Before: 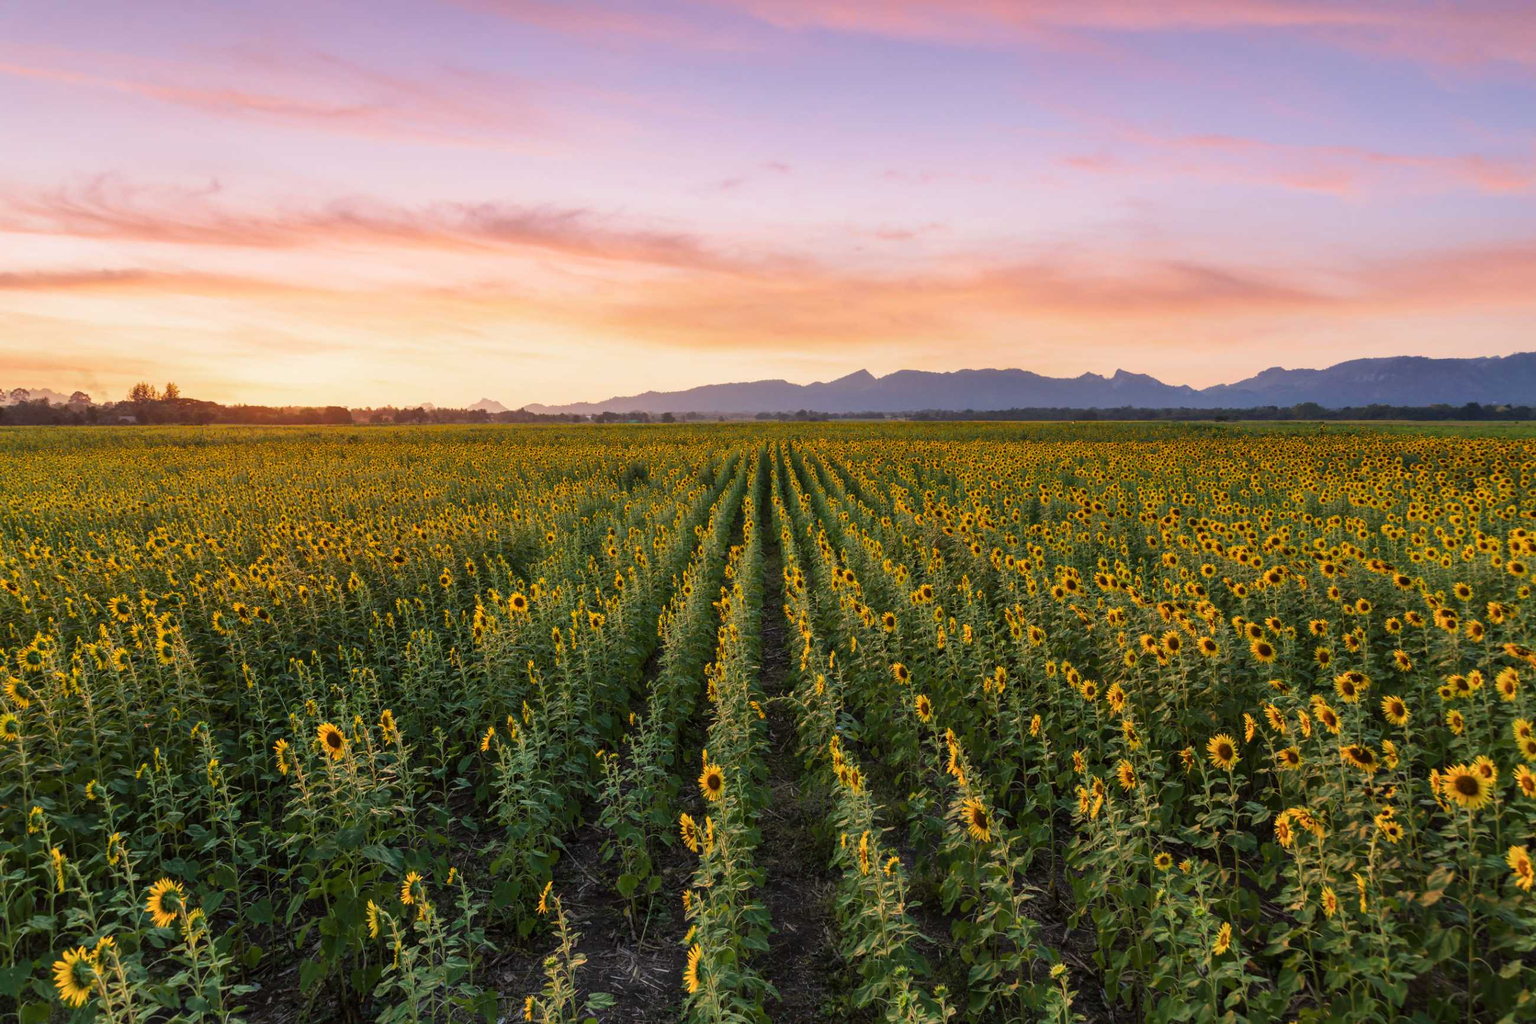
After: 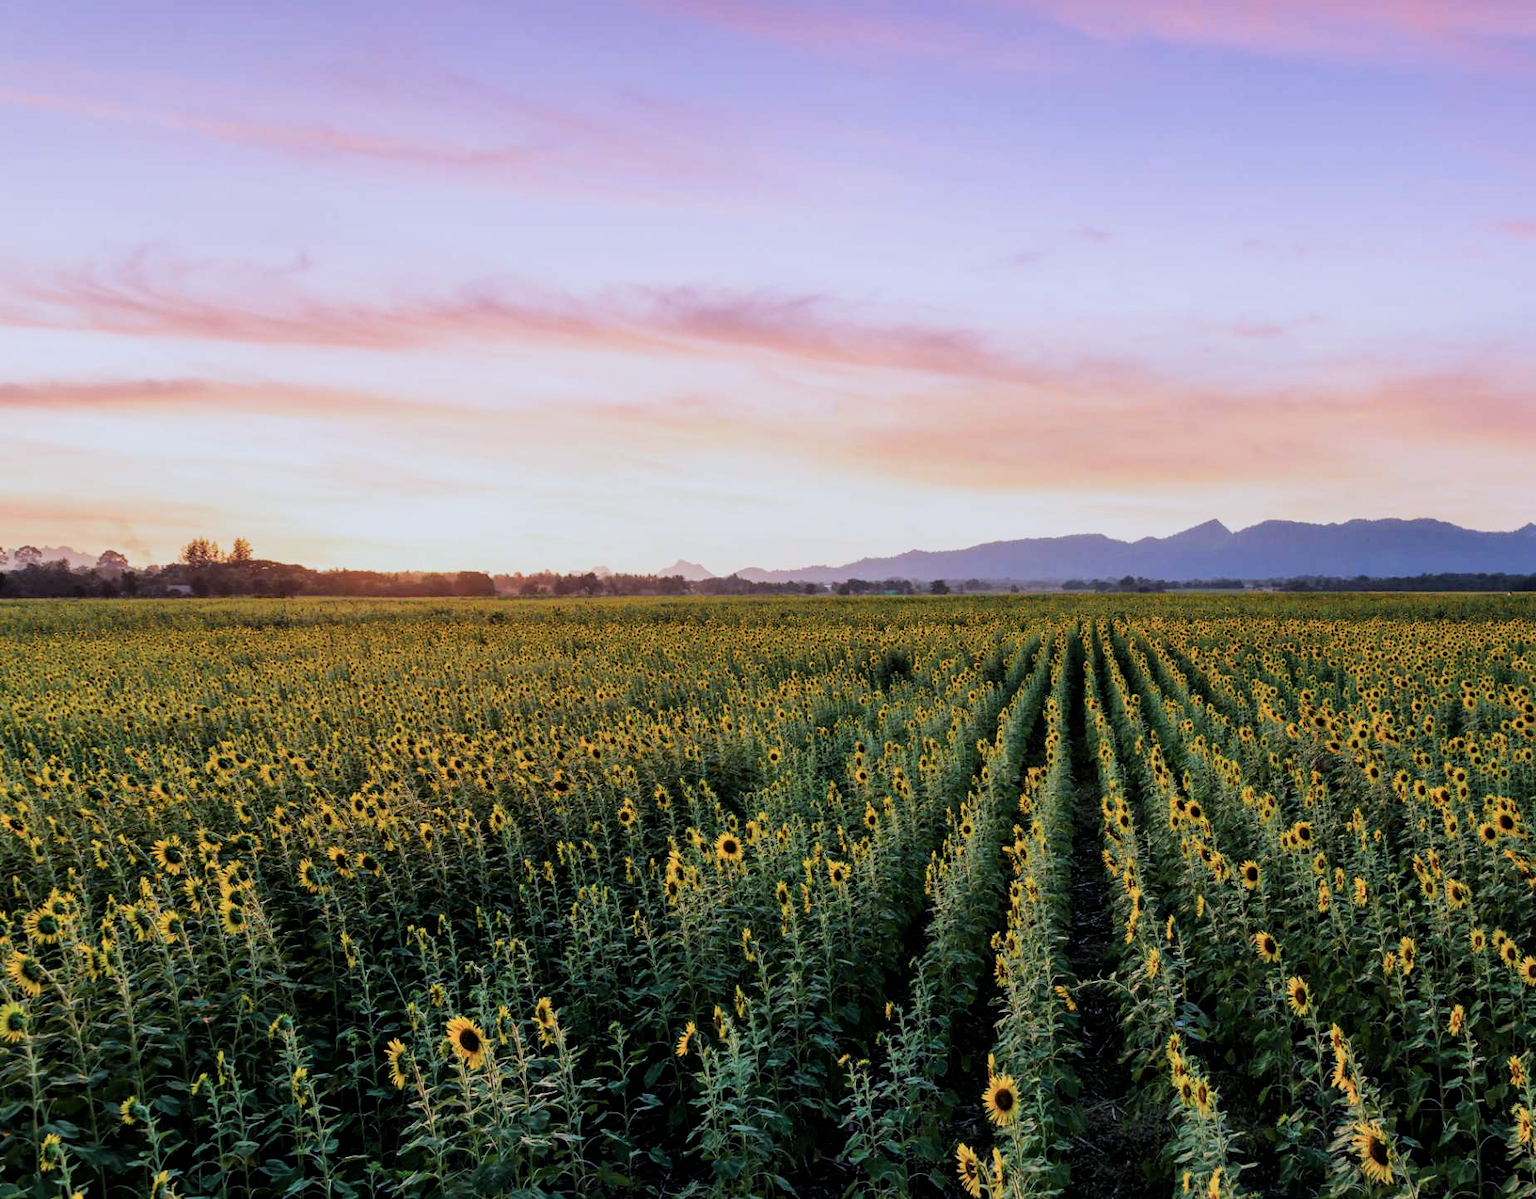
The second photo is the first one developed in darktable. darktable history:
filmic rgb: black relative exposure -5 EV, white relative exposure 3.5 EV, hardness 3.19, contrast 1.2, highlights saturation mix -50%
color calibration: illuminant custom, x 0.39, y 0.392, temperature 3856.94 K
crop: right 28.885%, bottom 16.626%
